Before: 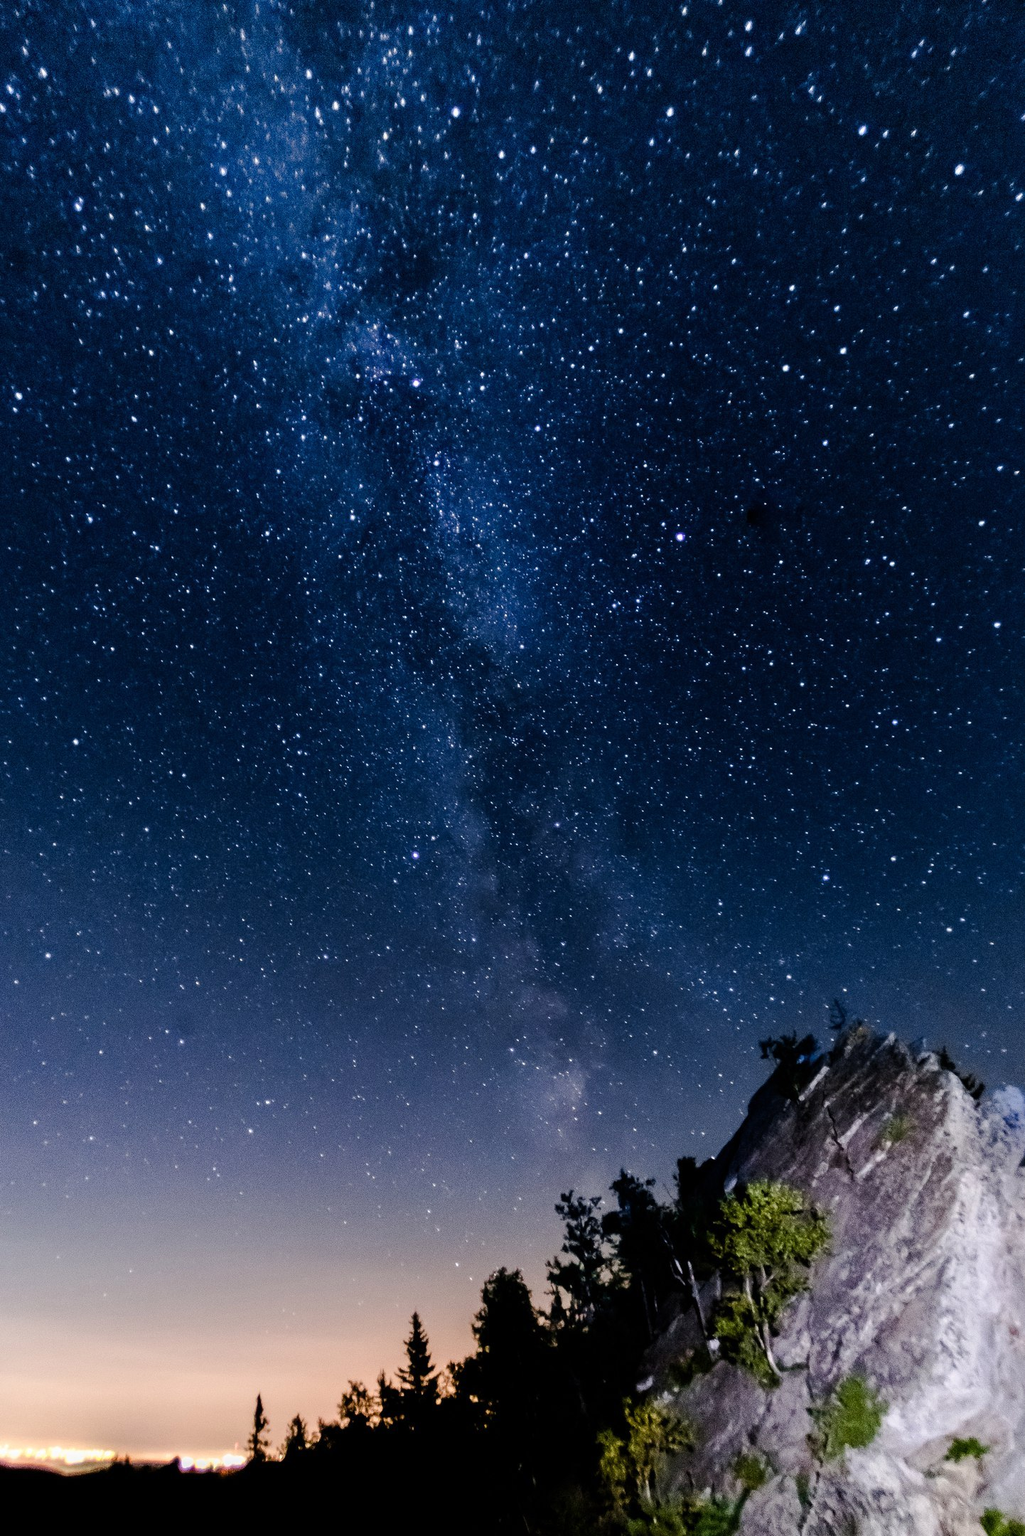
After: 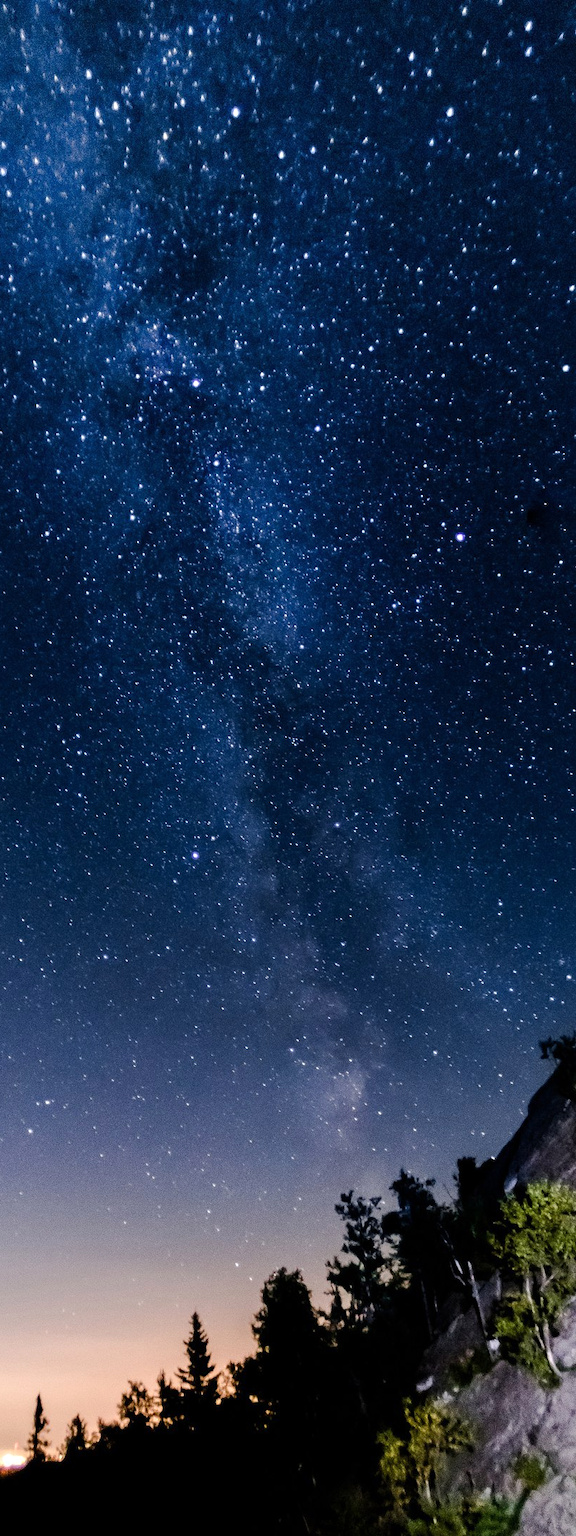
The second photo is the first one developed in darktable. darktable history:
crop: left 21.52%, right 22.238%
exposure: exposure 0.163 EV, compensate highlight preservation false
